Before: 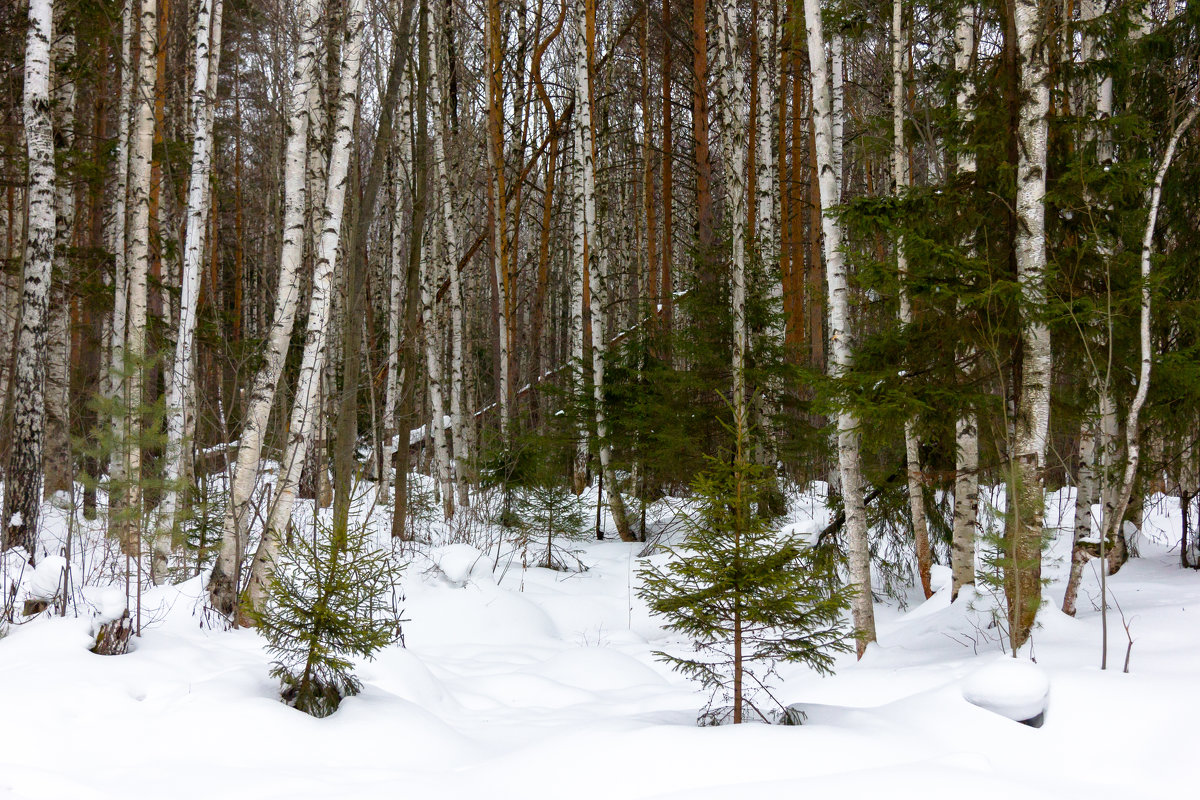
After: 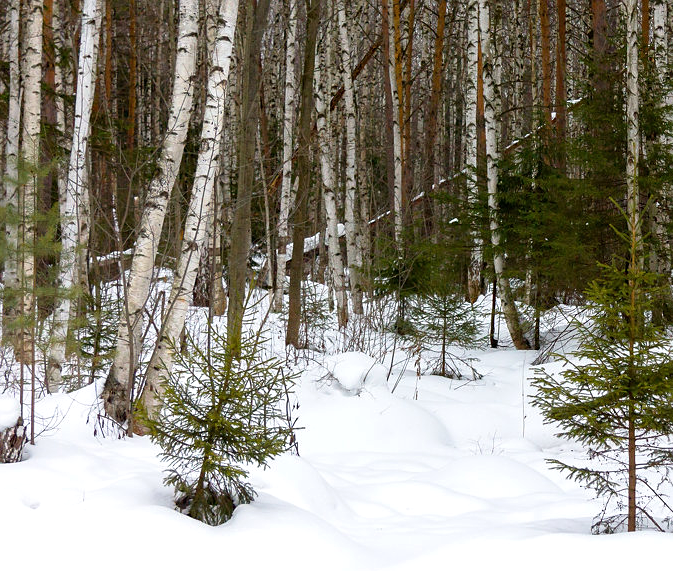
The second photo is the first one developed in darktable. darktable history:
exposure: exposure 0.086 EV, compensate exposure bias true, compensate highlight preservation false
sharpen: radius 1.3, amount 0.296, threshold 0.227
crop: left 8.914%, top 24.049%, right 34.996%, bottom 4.541%
